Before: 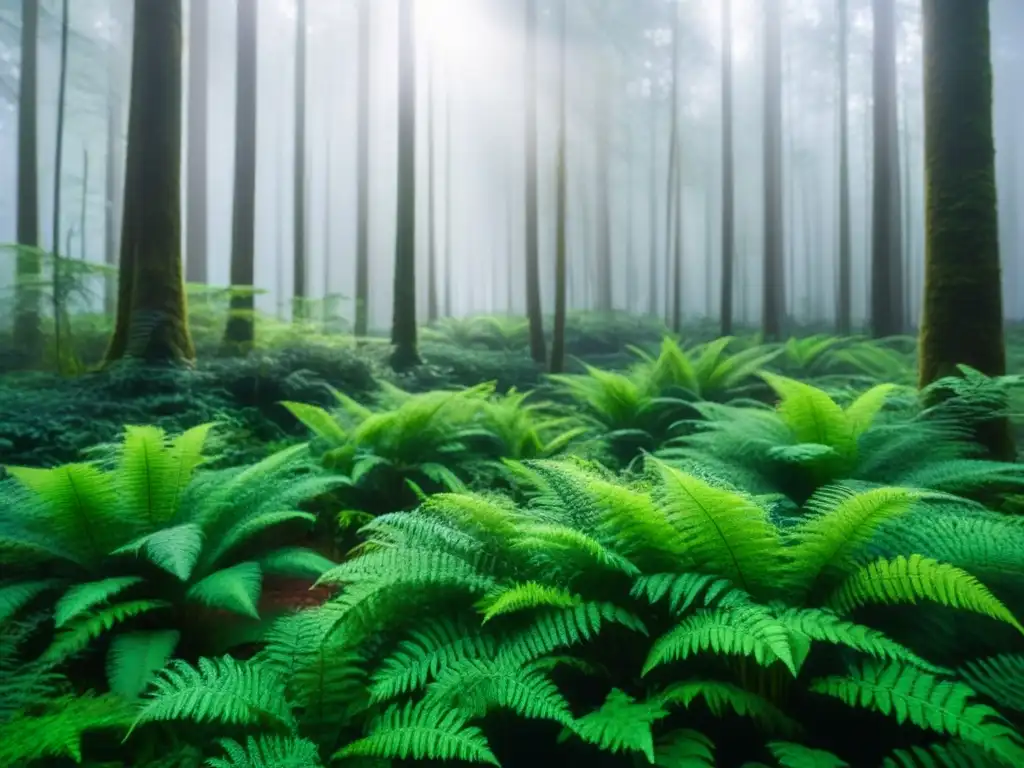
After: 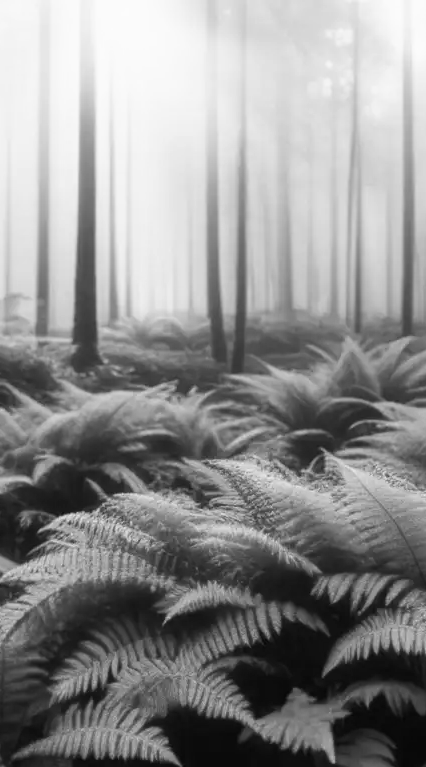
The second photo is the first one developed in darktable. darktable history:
color calibration: output gray [0.21, 0.42, 0.37, 0], gray › normalize channels true, illuminant same as pipeline (D50), adaptation XYZ, x 0.346, y 0.359, gamut compression 0
crop: left 31.229%, right 27.105%
base curve: curves: ch0 [(0, 0) (0.688, 0.865) (1, 1)], preserve colors none
tone equalizer: on, module defaults
